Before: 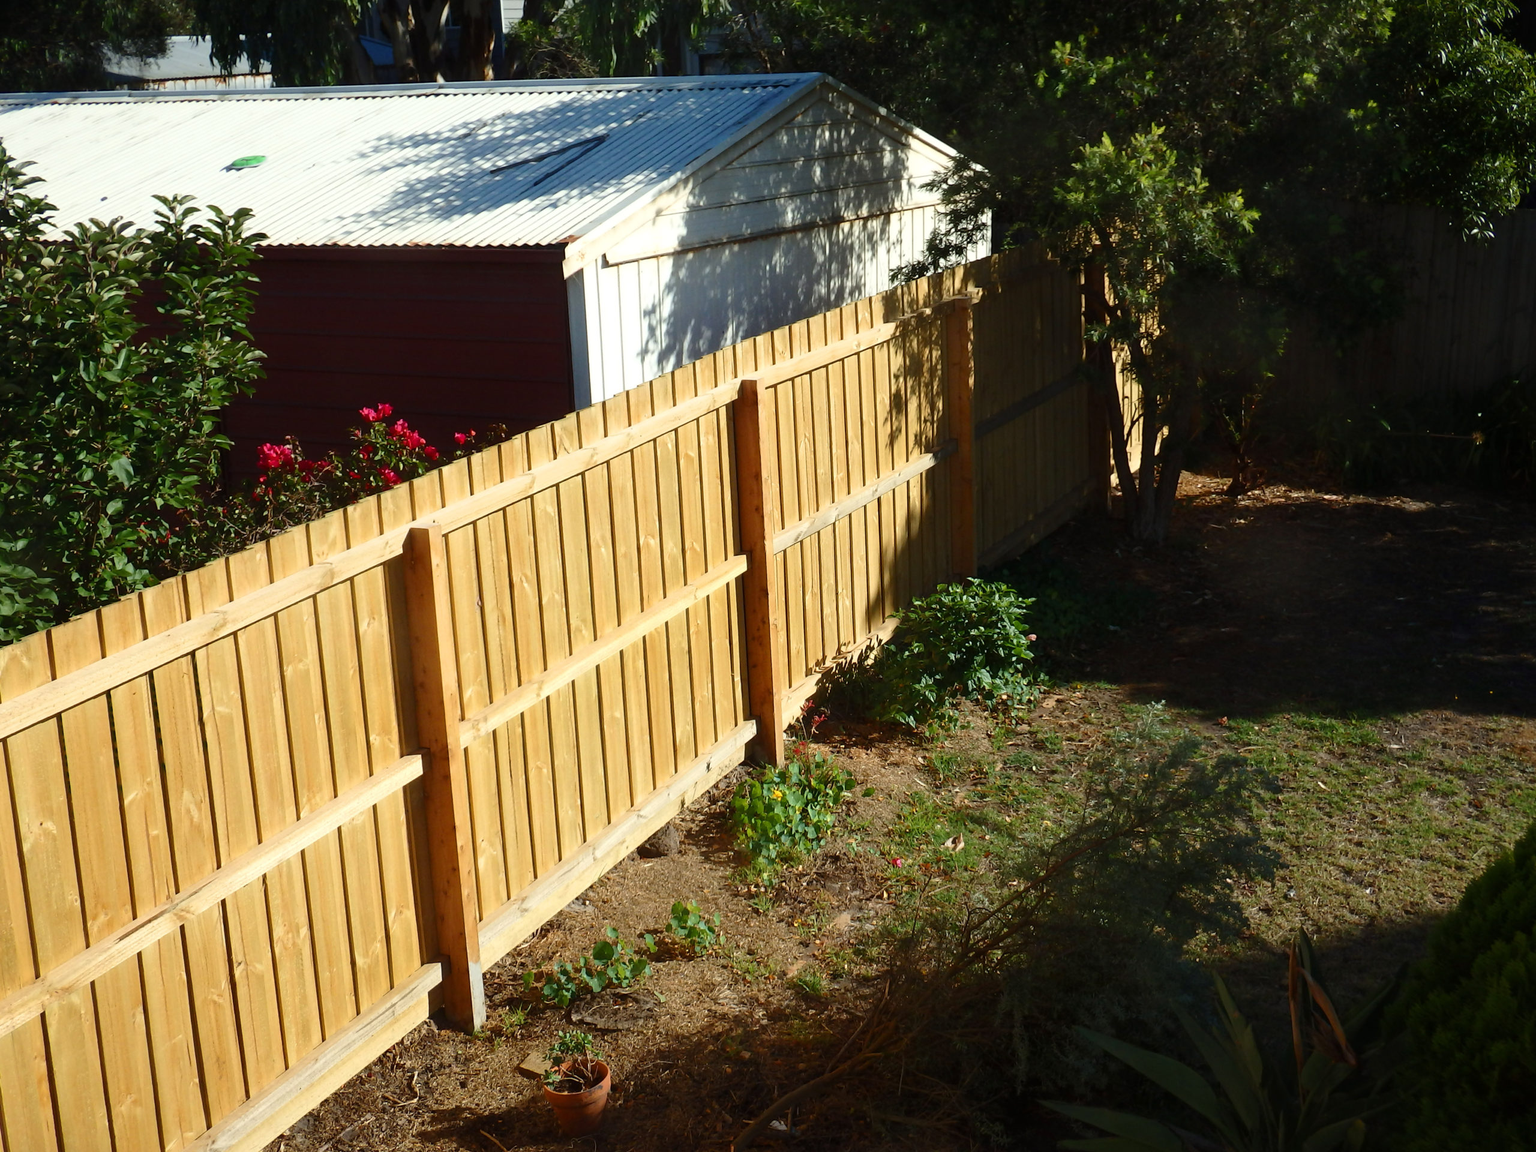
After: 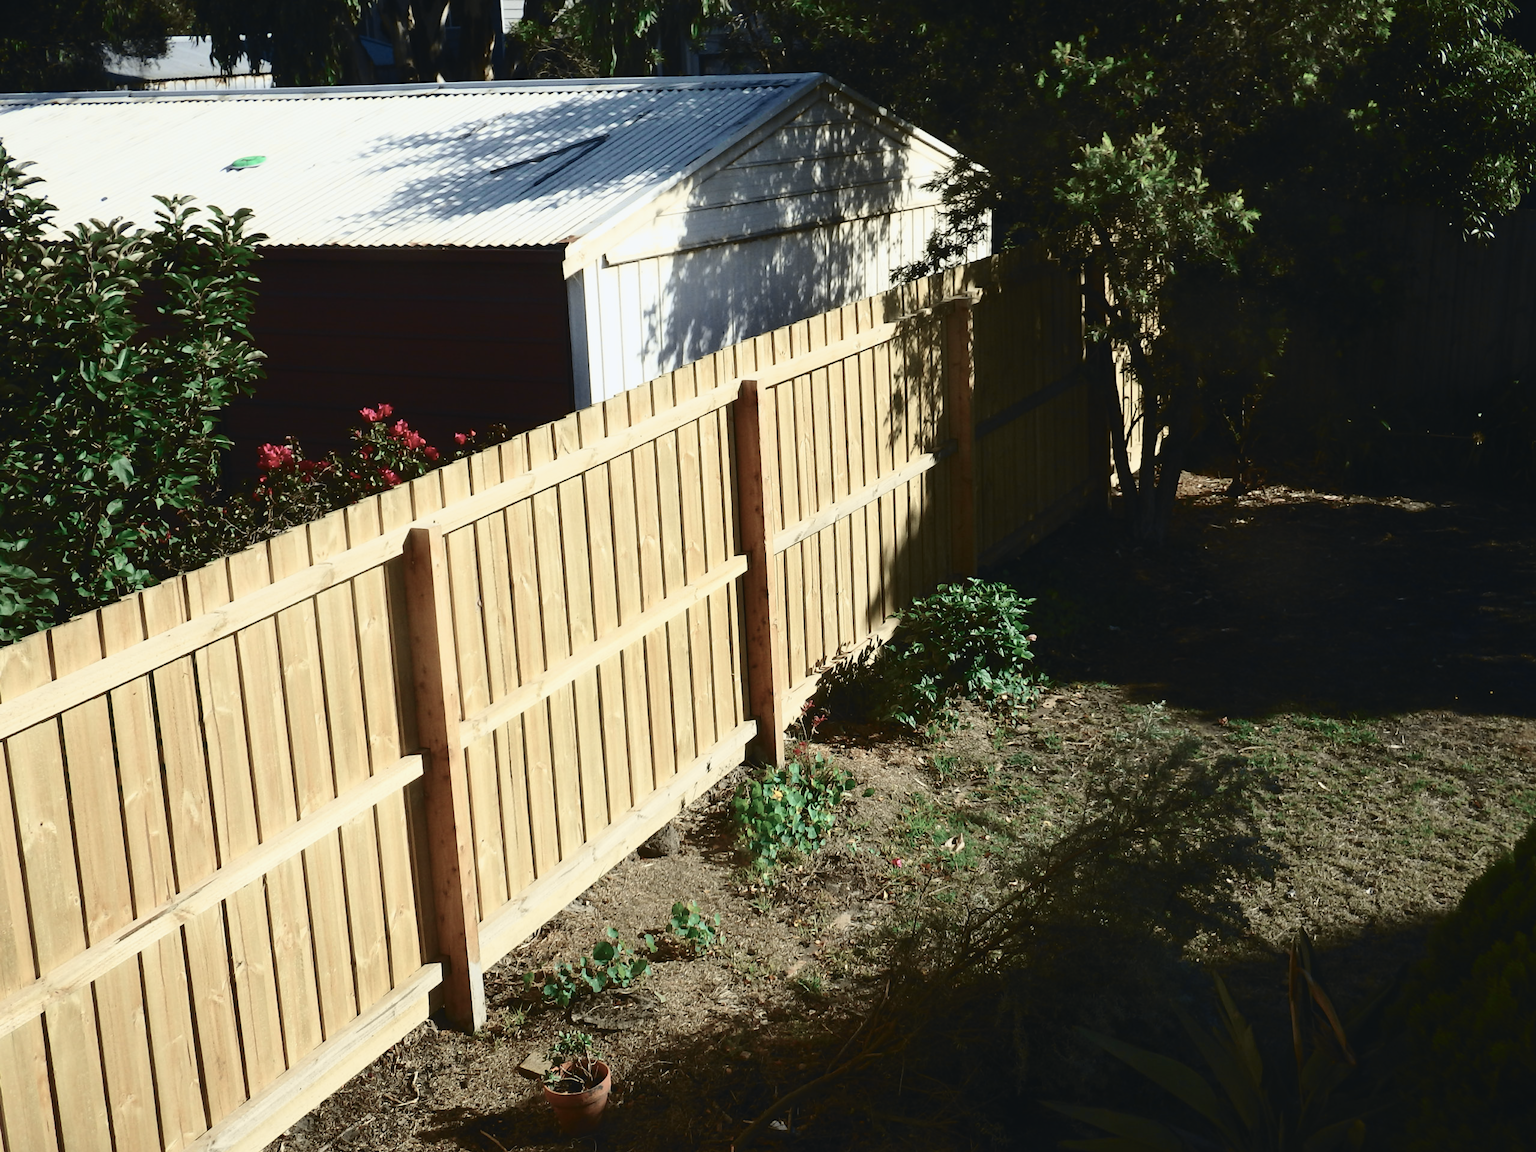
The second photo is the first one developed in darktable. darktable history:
contrast brightness saturation: contrast 0.1, saturation -0.36
tone curve: curves: ch0 [(0, 0.039) (0.104, 0.103) (0.273, 0.267) (0.448, 0.487) (0.704, 0.761) (0.886, 0.922) (0.994, 0.971)]; ch1 [(0, 0) (0.335, 0.298) (0.446, 0.413) (0.485, 0.487) (0.515, 0.503) (0.566, 0.563) (0.641, 0.655) (1, 1)]; ch2 [(0, 0) (0.314, 0.301) (0.421, 0.411) (0.502, 0.494) (0.528, 0.54) (0.557, 0.559) (0.612, 0.605) (0.722, 0.686) (1, 1)], color space Lab, independent channels, preserve colors none
